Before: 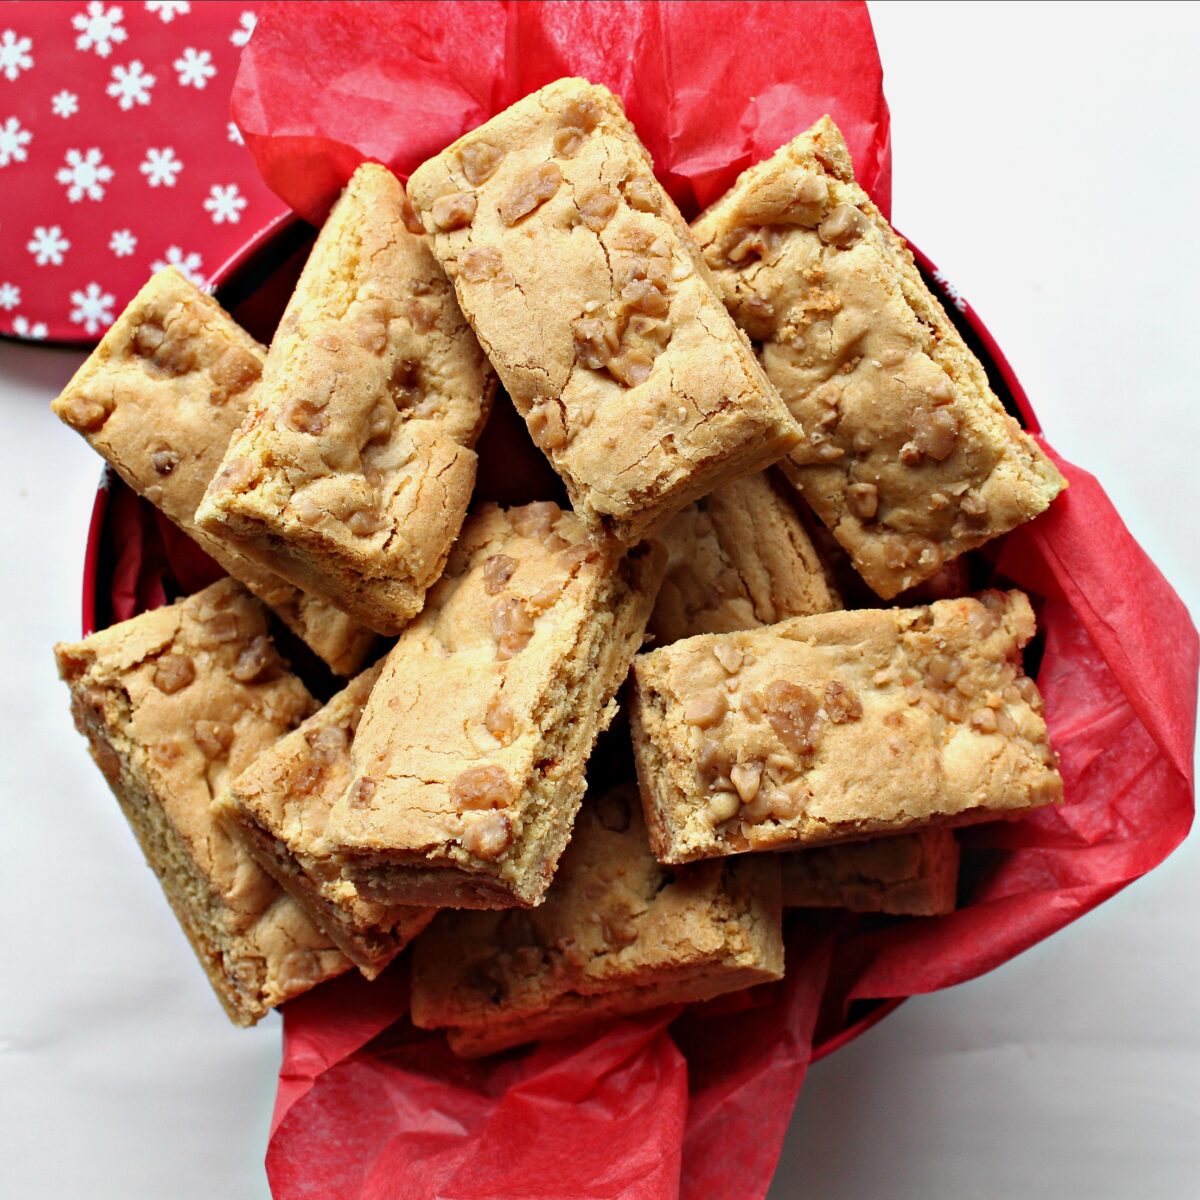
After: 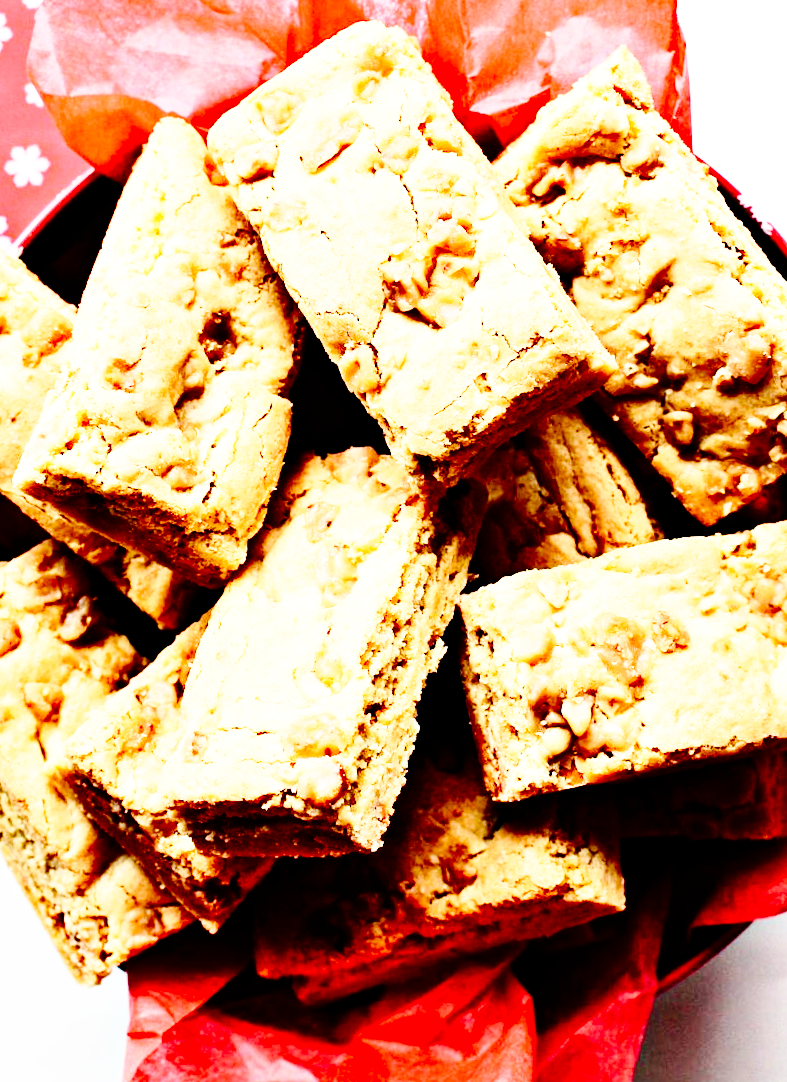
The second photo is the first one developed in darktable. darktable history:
crop and rotate: left 14.385%, right 18.948%
rotate and perspective: rotation -3°, crop left 0.031, crop right 0.968, crop top 0.07, crop bottom 0.93
contrast brightness saturation: contrast 0.28
contrast equalizer: octaves 7, y [[0.6 ×6], [0.55 ×6], [0 ×6], [0 ×6], [0 ×6]], mix 0.15
base curve: curves: ch0 [(0, 0) (0.007, 0.004) (0.027, 0.03) (0.046, 0.07) (0.207, 0.54) (0.442, 0.872) (0.673, 0.972) (1, 1)], preserve colors none
tone curve: curves: ch0 [(0, 0) (0.003, 0) (0.011, 0.001) (0.025, 0.003) (0.044, 0.005) (0.069, 0.012) (0.1, 0.023) (0.136, 0.039) (0.177, 0.088) (0.224, 0.15) (0.277, 0.24) (0.335, 0.337) (0.399, 0.437) (0.468, 0.535) (0.543, 0.629) (0.623, 0.71) (0.709, 0.782) (0.801, 0.856) (0.898, 0.94) (1, 1)], preserve colors none
